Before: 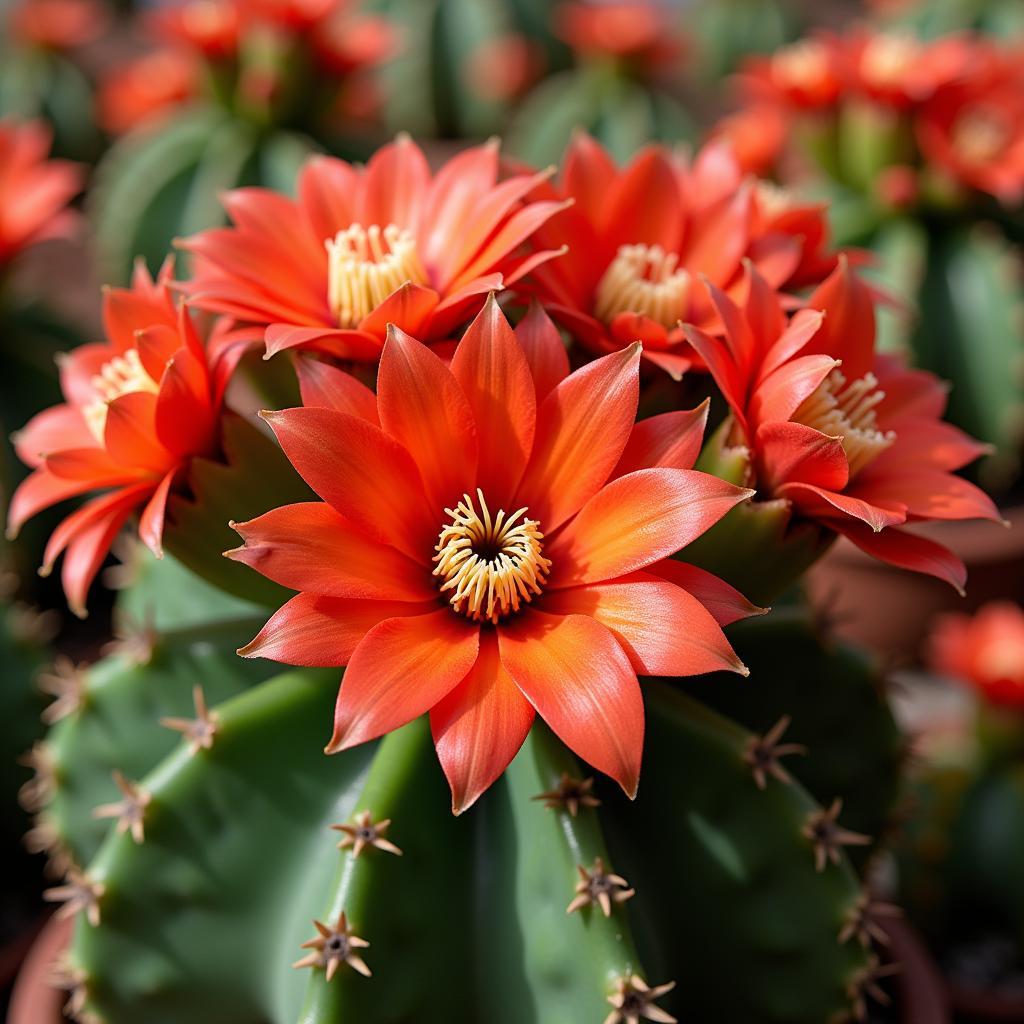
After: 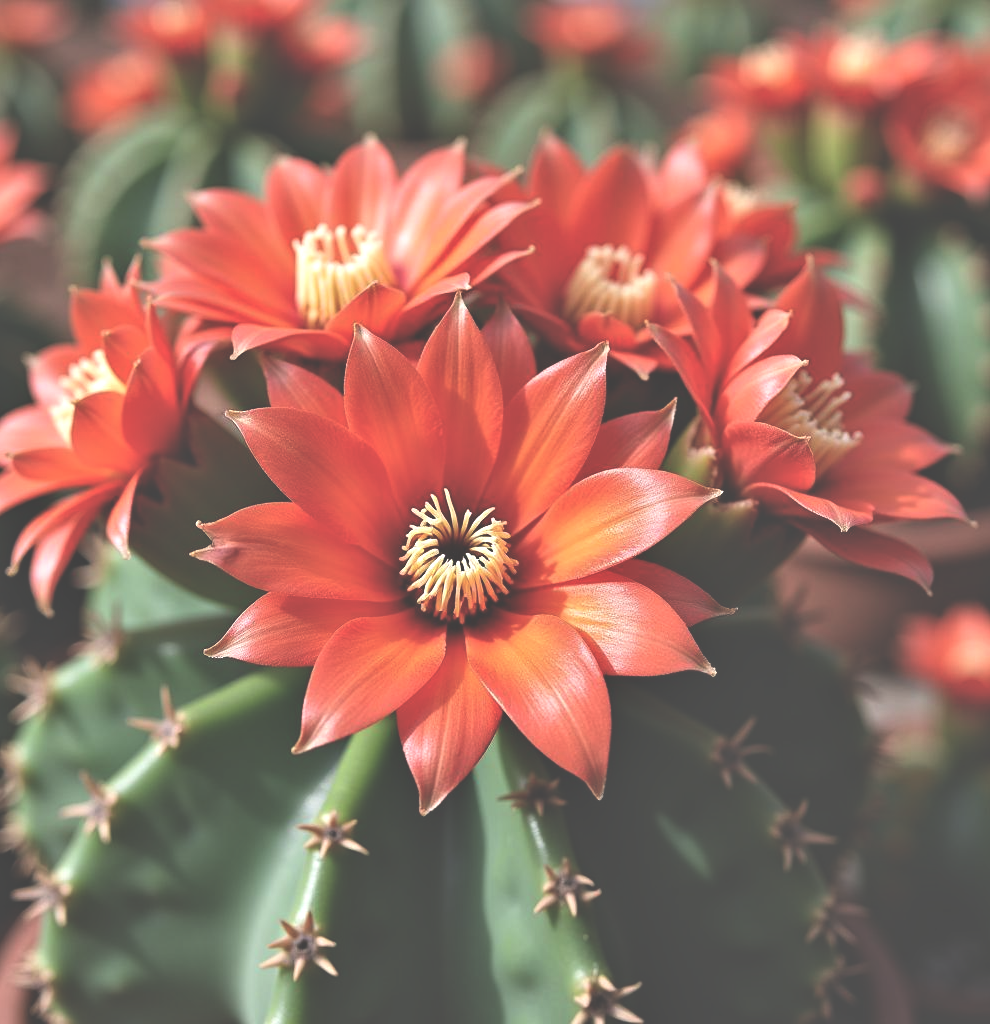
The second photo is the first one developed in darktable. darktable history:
exposure: black level correction -0.086, compensate highlight preservation false
contrast equalizer: y [[0.545, 0.572, 0.59, 0.59, 0.571, 0.545], [0.5 ×6], [0.5 ×6], [0 ×6], [0 ×6]]
crop and rotate: left 3.247%
